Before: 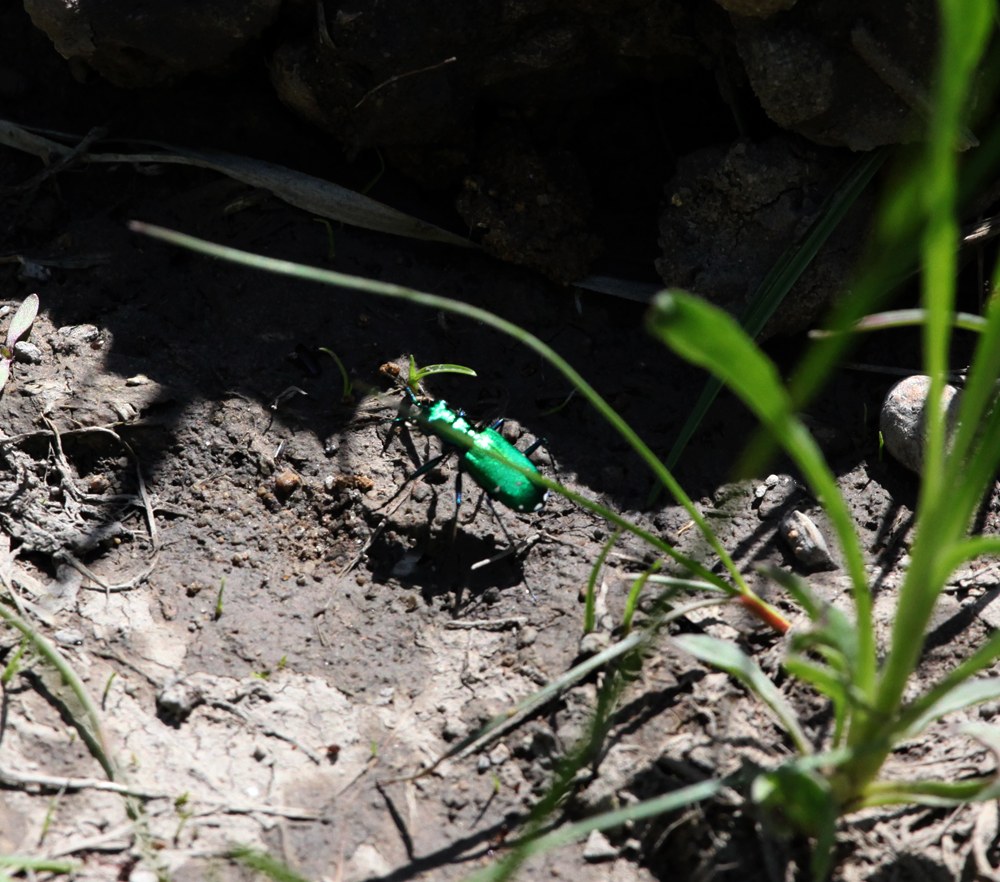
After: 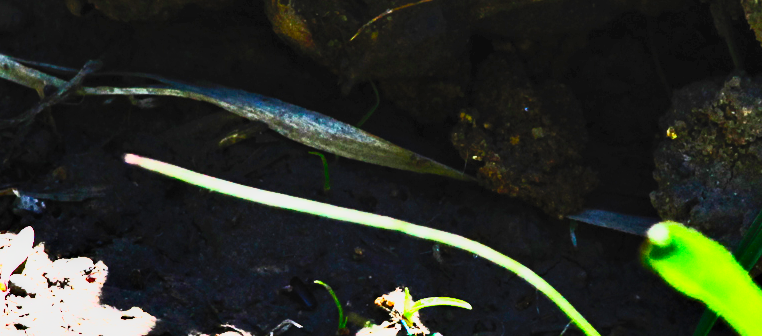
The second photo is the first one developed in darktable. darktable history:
color balance rgb: perceptual saturation grading › global saturation 20%, perceptual saturation grading › highlights -25%, perceptual saturation grading › shadows 25%
local contrast: highlights 61%, shadows 106%, detail 107%, midtone range 0.529
shadows and highlights: low approximation 0.01, soften with gaussian
crop: left 0.579%, top 7.627%, right 23.167%, bottom 54.275%
contrast brightness saturation: contrast 0.83, brightness 0.59, saturation 0.59
base curve: curves: ch0 [(0, 0) (0.007, 0.004) (0.027, 0.03) (0.046, 0.07) (0.207, 0.54) (0.442, 0.872) (0.673, 0.972) (1, 1)], preserve colors none
exposure: exposure 1.2 EV, compensate highlight preservation false
color correction: saturation 0.8
